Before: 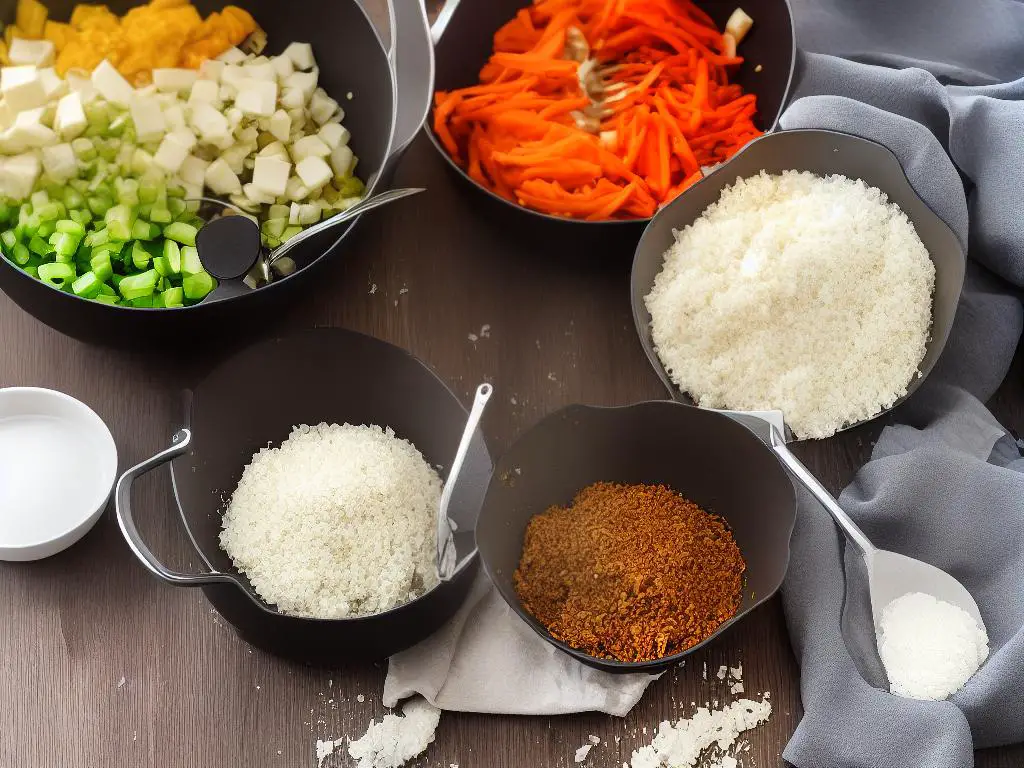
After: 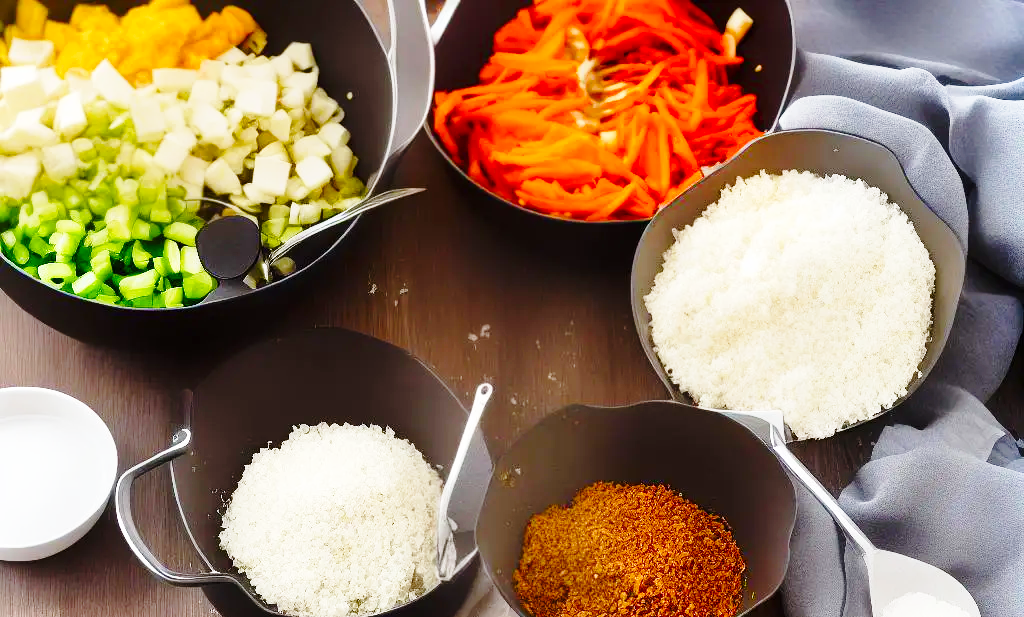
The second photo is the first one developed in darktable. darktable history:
crop: bottom 19.635%
base curve: curves: ch0 [(0, 0) (0.028, 0.03) (0.121, 0.232) (0.46, 0.748) (0.859, 0.968) (1, 1)], preserve colors none
color balance rgb: perceptual saturation grading › global saturation 20%, perceptual saturation grading › highlights -25.113%, perceptual saturation grading › shadows 24.111%, global vibrance 20%
